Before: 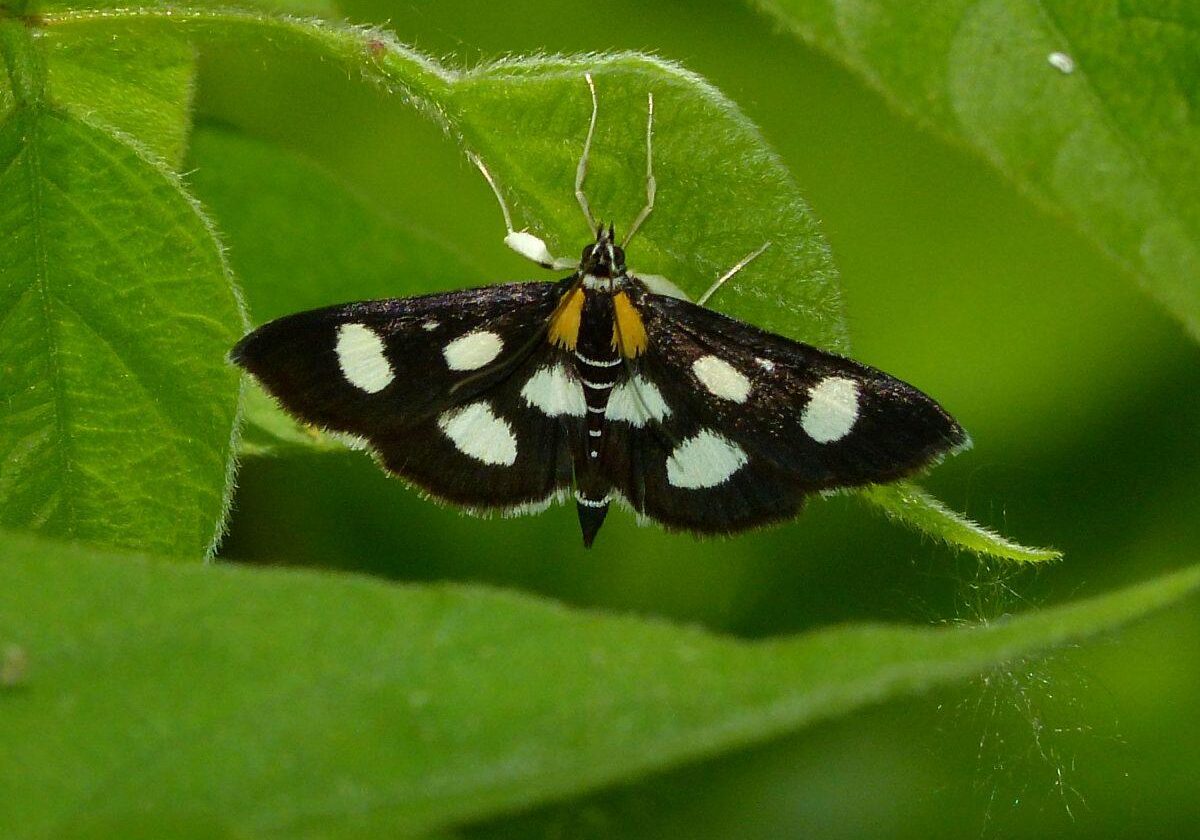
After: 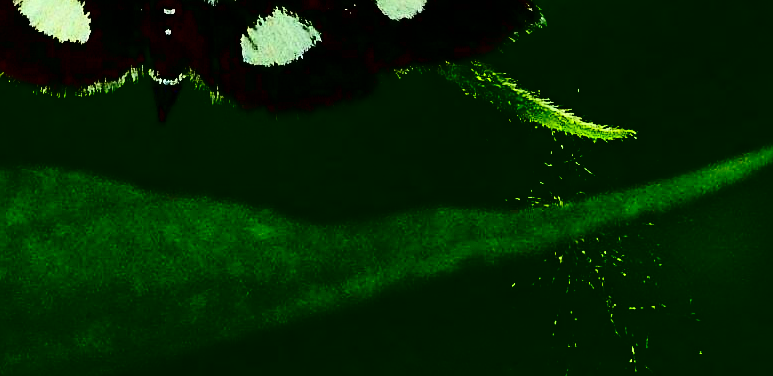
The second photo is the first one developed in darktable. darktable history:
contrast brightness saturation: contrast 0.77, brightness -1, saturation 1
sharpen: on, module defaults
crop and rotate: left 35.509%, top 50.238%, bottom 4.934%
